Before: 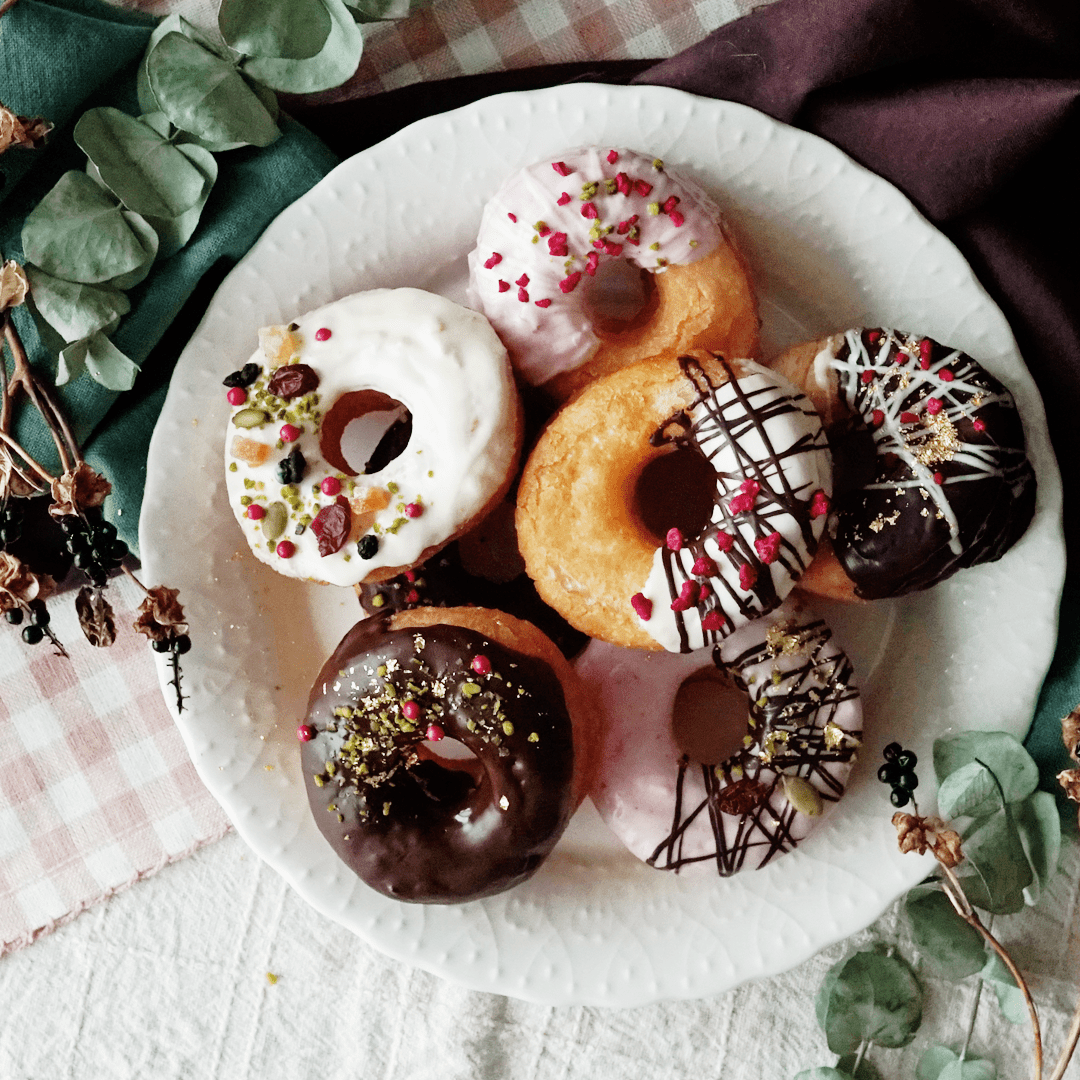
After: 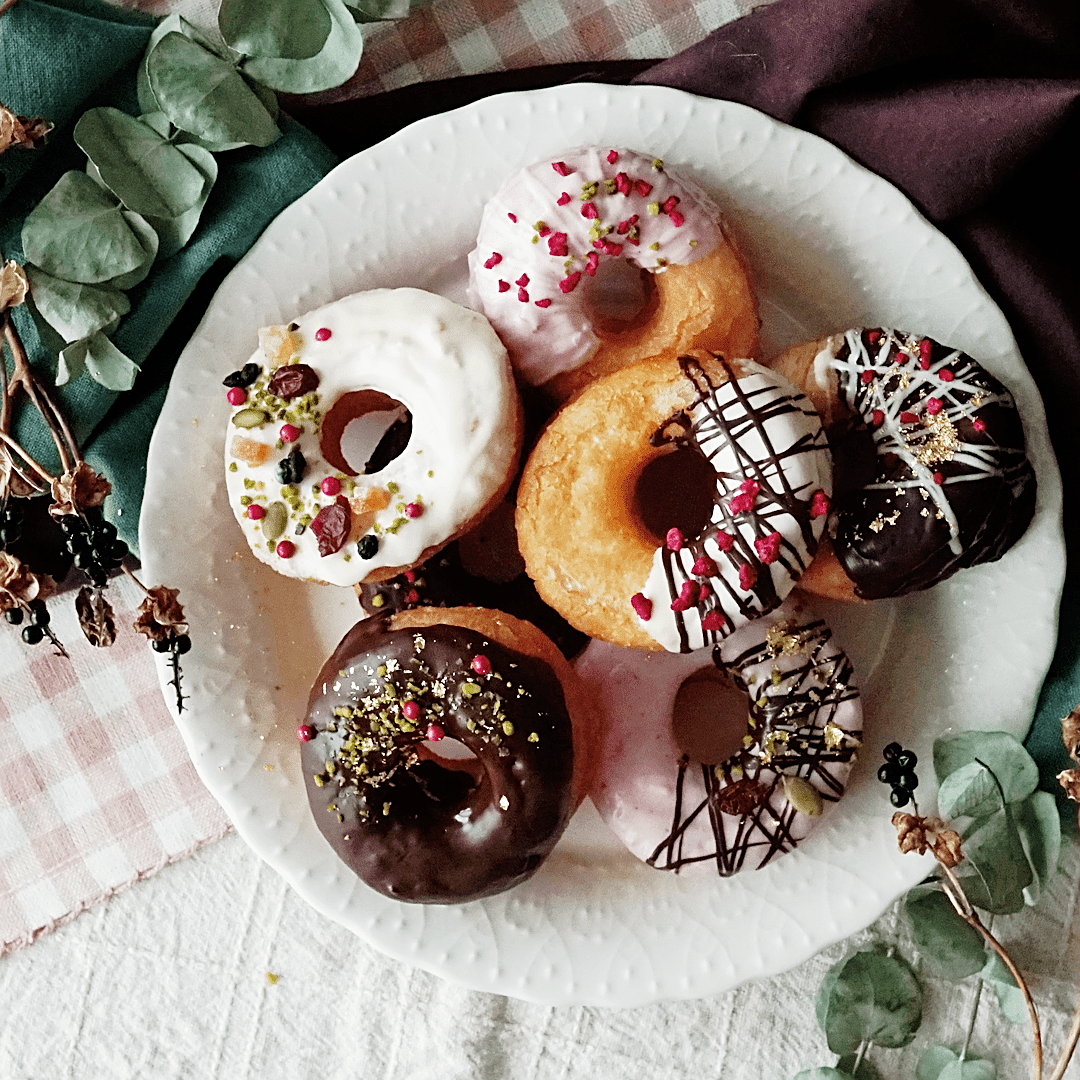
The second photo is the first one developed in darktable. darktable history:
sharpen: amount 0.466
